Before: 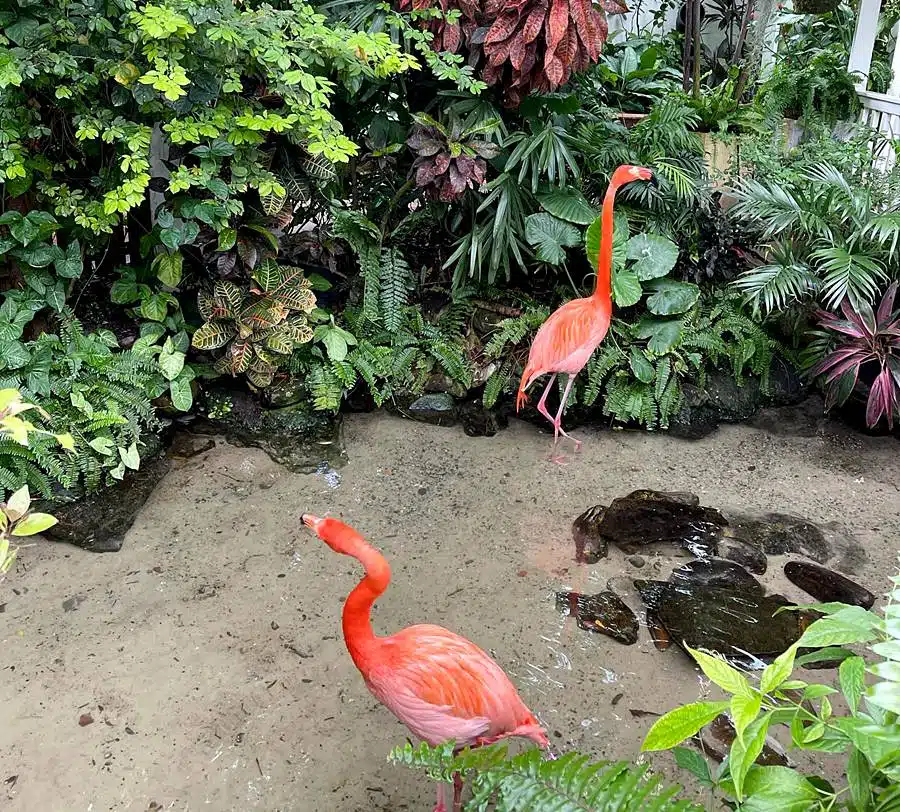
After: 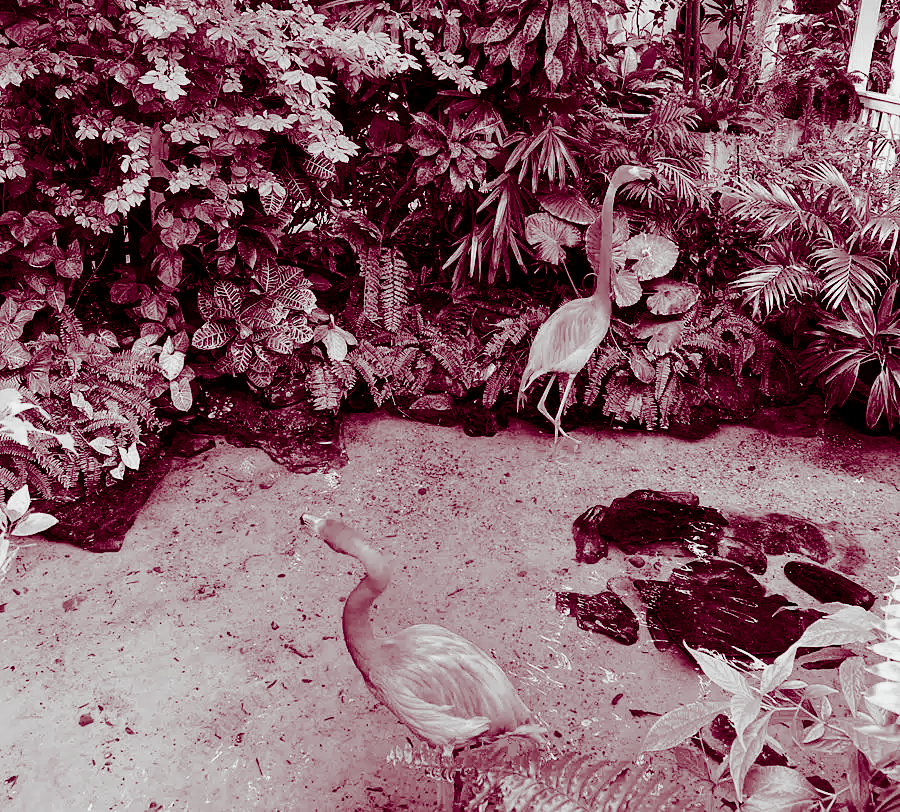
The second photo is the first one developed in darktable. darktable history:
tone curve: curves: ch0 [(0, 0) (0.105, 0.068) (0.181, 0.14) (0.28, 0.259) (0.384, 0.404) (0.485, 0.531) (0.638, 0.681) (0.87, 0.883) (1, 0.977)]; ch1 [(0, 0) (0.161, 0.092) (0.35, 0.33) (0.379, 0.401) (0.456, 0.469) (0.501, 0.499) (0.516, 0.524) (0.562, 0.569) (0.635, 0.646) (1, 1)]; ch2 [(0, 0) (0.371, 0.362) (0.437, 0.437) (0.5, 0.5) (0.53, 0.524) (0.56, 0.561) (0.622, 0.606) (1, 1)], color space Lab, independent channels, preserve colors none
color calibration: output gray [0.25, 0.35, 0.4, 0], illuminant custom, x 0.349, y 0.366, temperature 4898.38 K
color balance rgb: shadows lift › luminance -18.43%, shadows lift › chroma 35.404%, perceptual saturation grading › global saturation 20%, perceptual saturation grading › highlights -24.912%, perceptual saturation grading › shadows 25.127%, global vibrance 20%
